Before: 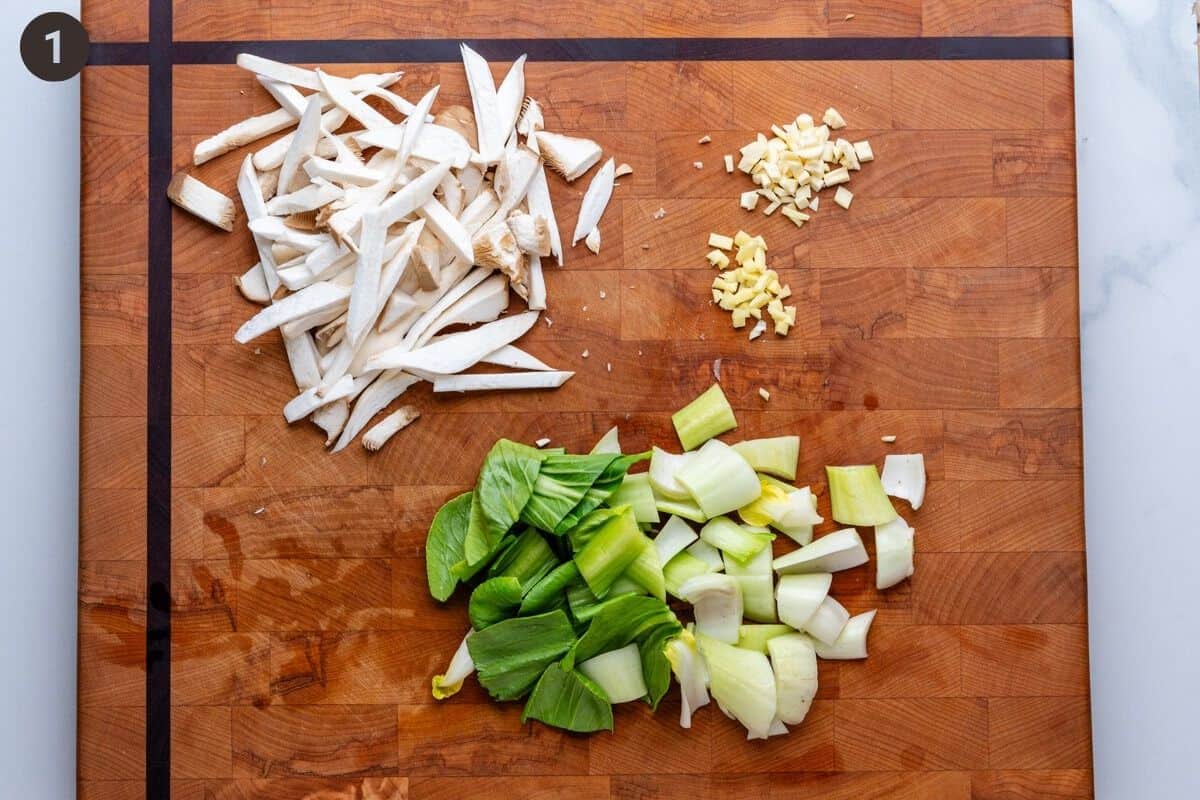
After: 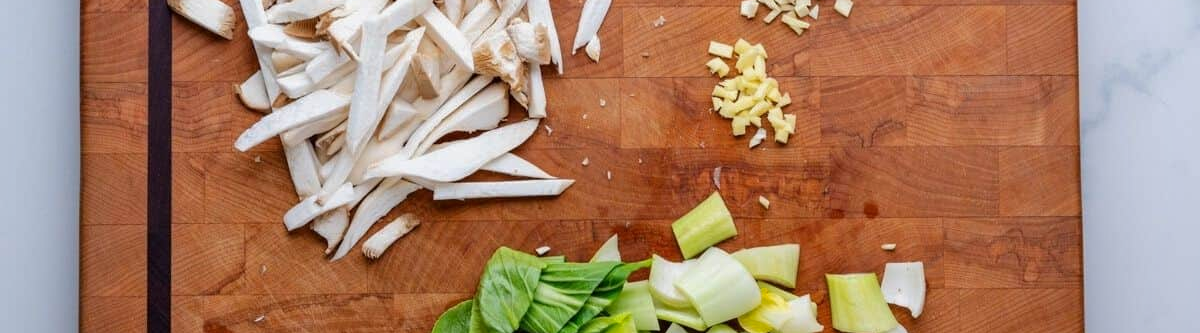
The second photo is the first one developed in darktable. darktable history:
crop and rotate: top 24.035%, bottom 34.242%
shadows and highlights: shadows -20.09, white point adjustment -1.98, highlights -34.83
